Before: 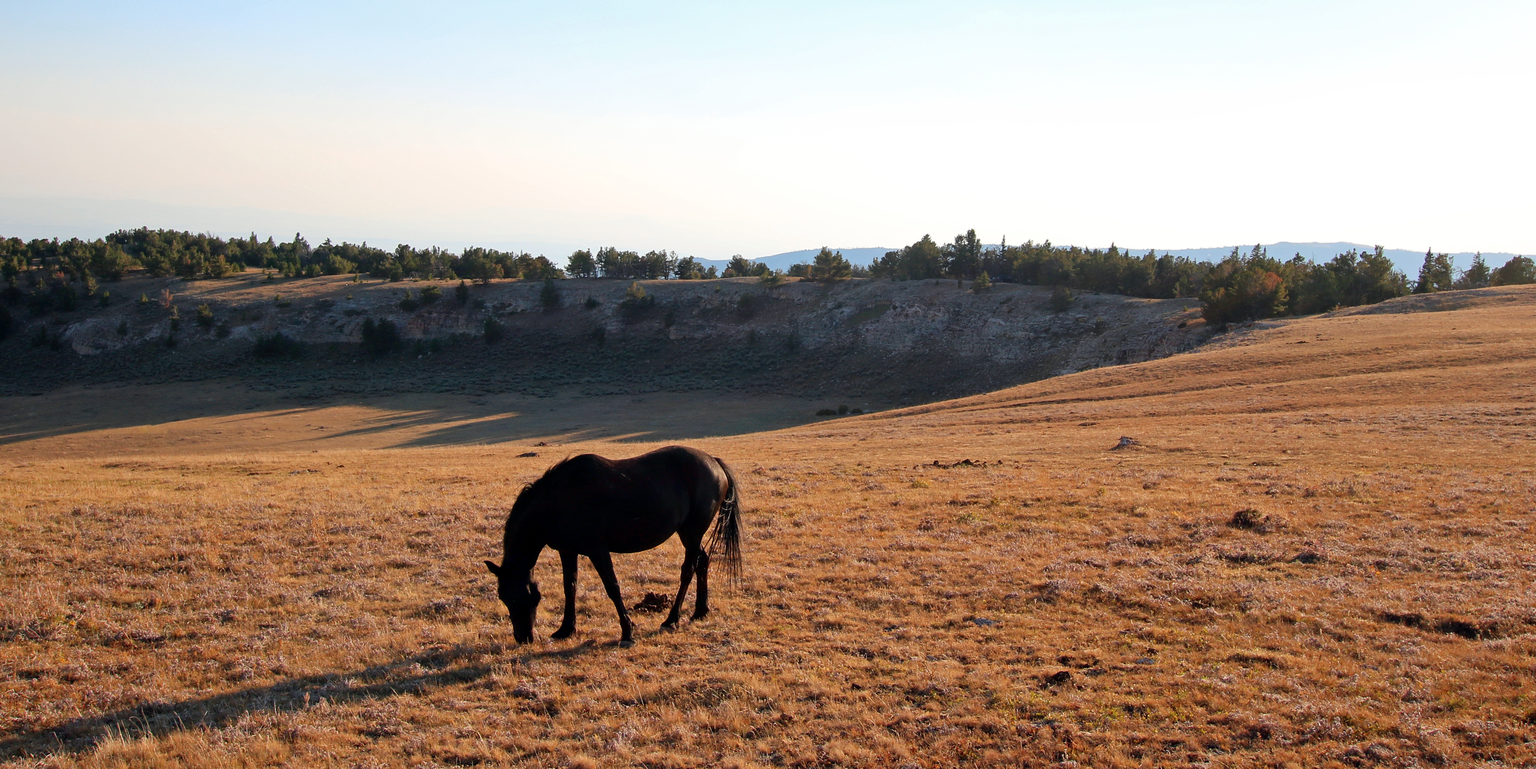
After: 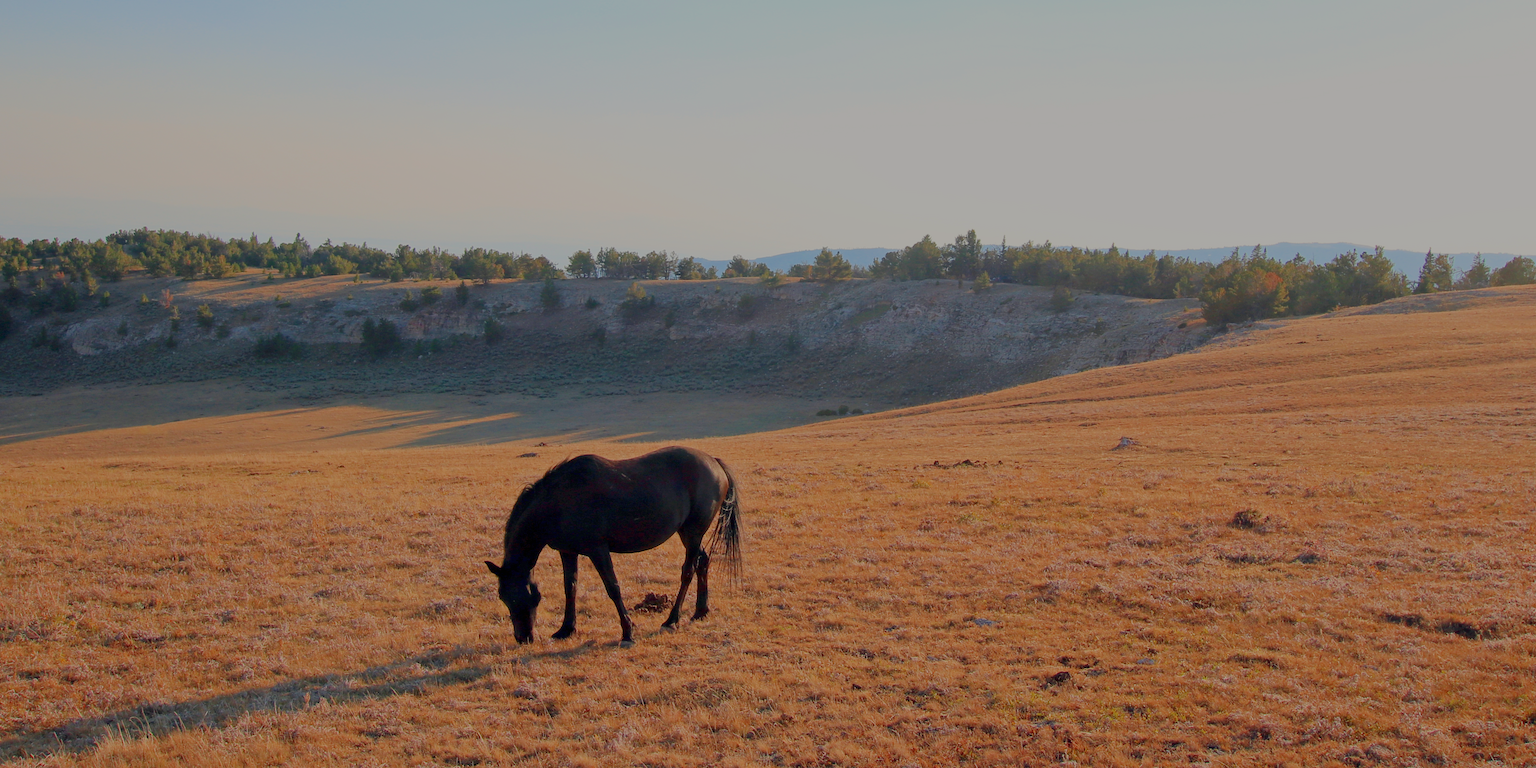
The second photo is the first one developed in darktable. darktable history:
white balance: red 1.009, blue 0.985
filmic rgb: black relative exposure -16 EV, white relative exposure 8 EV, threshold 3 EV, hardness 4.17, latitude 50%, contrast 0.5, color science v5 (2021), contrast in shadows safe, contrast in highlights safe, enable highlight reconstruction true
